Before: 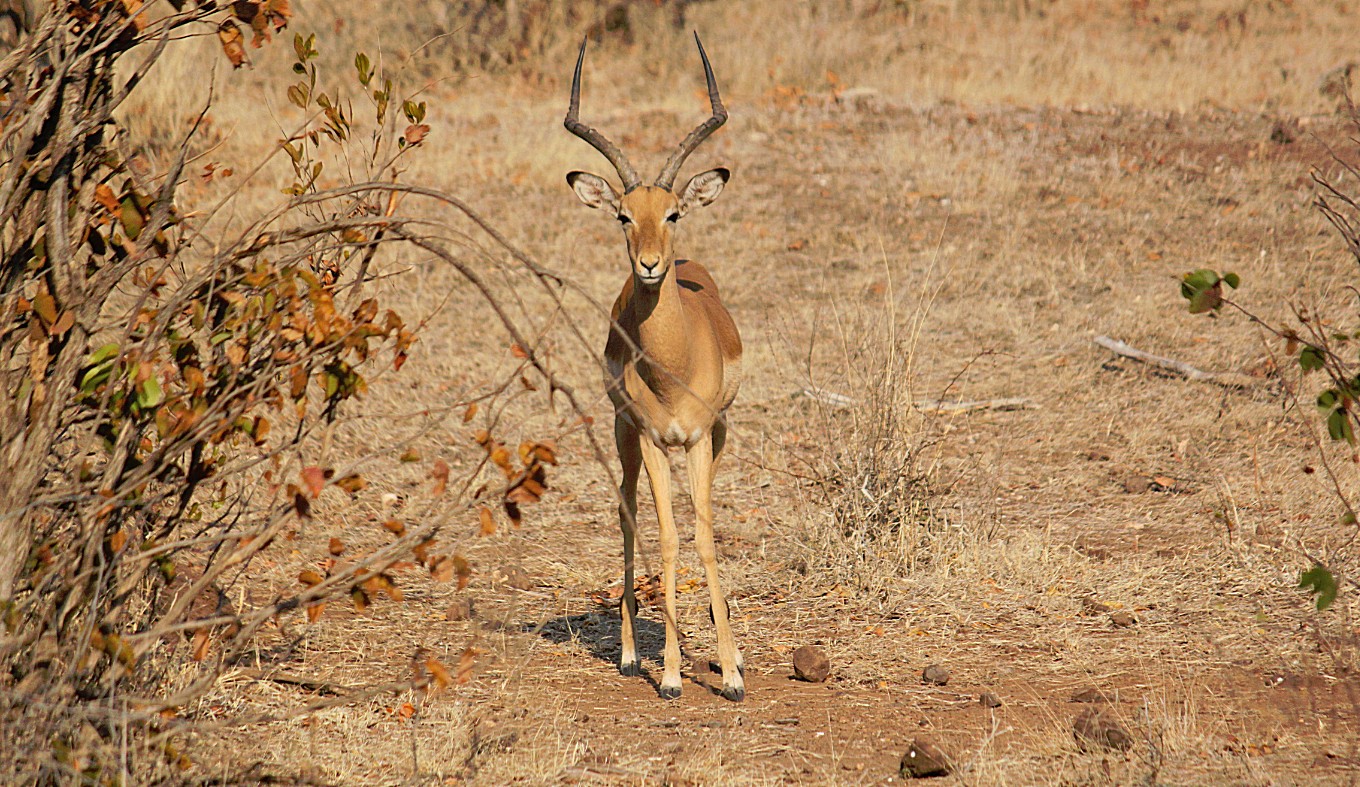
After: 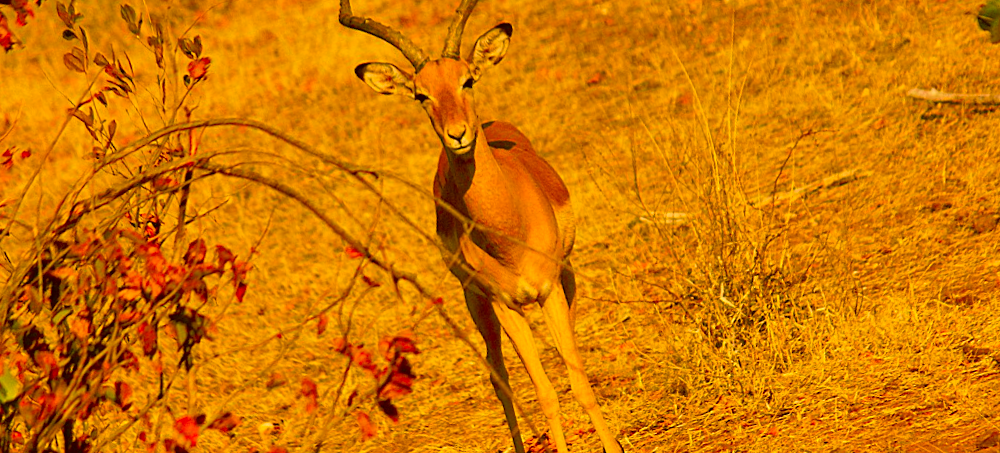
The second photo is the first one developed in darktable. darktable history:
rotate and perspective: rotation -14.8°, crop left 0.1, crop right 0.903, crop top 0.25, crop bottom 0.748
crop and rotate: left 7.196%, top 4.574%, right 10.605%, bottom 13.178%
shadows and highlights: soften with gaussian
color correction: highlights a* 10.44, highlights b* 30.04, shadows a* 2.73, shadows b* 17.51, saturation 1.72
